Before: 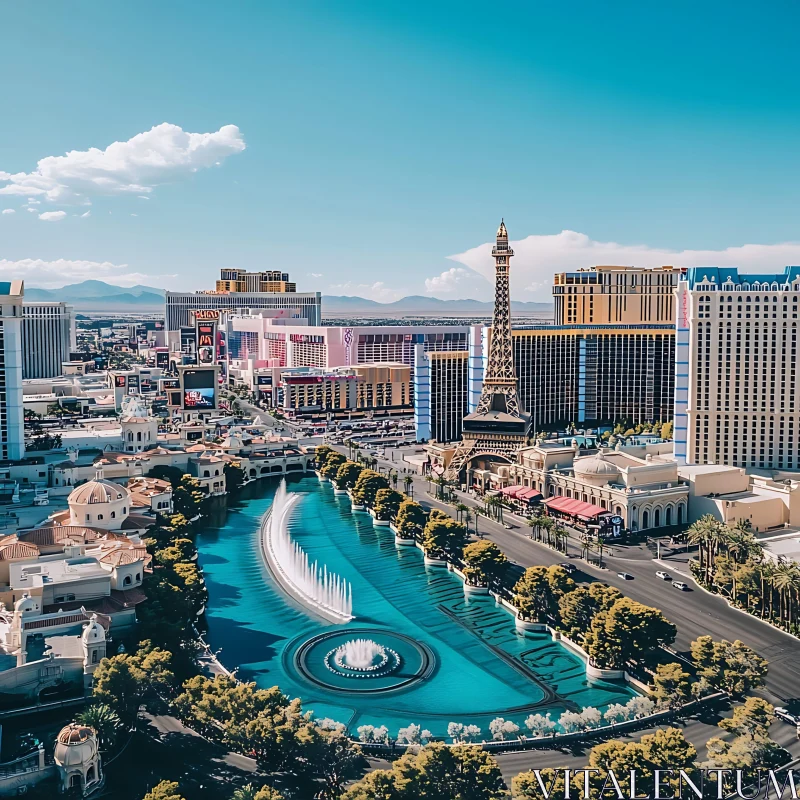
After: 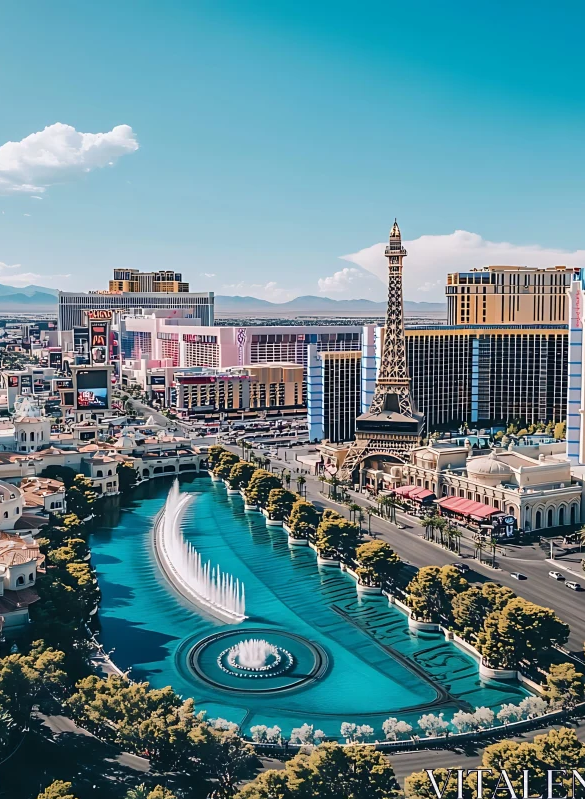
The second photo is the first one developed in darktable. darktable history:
tone equalizer: on, module defaults
crop: left 13.443%, right 13.31%
